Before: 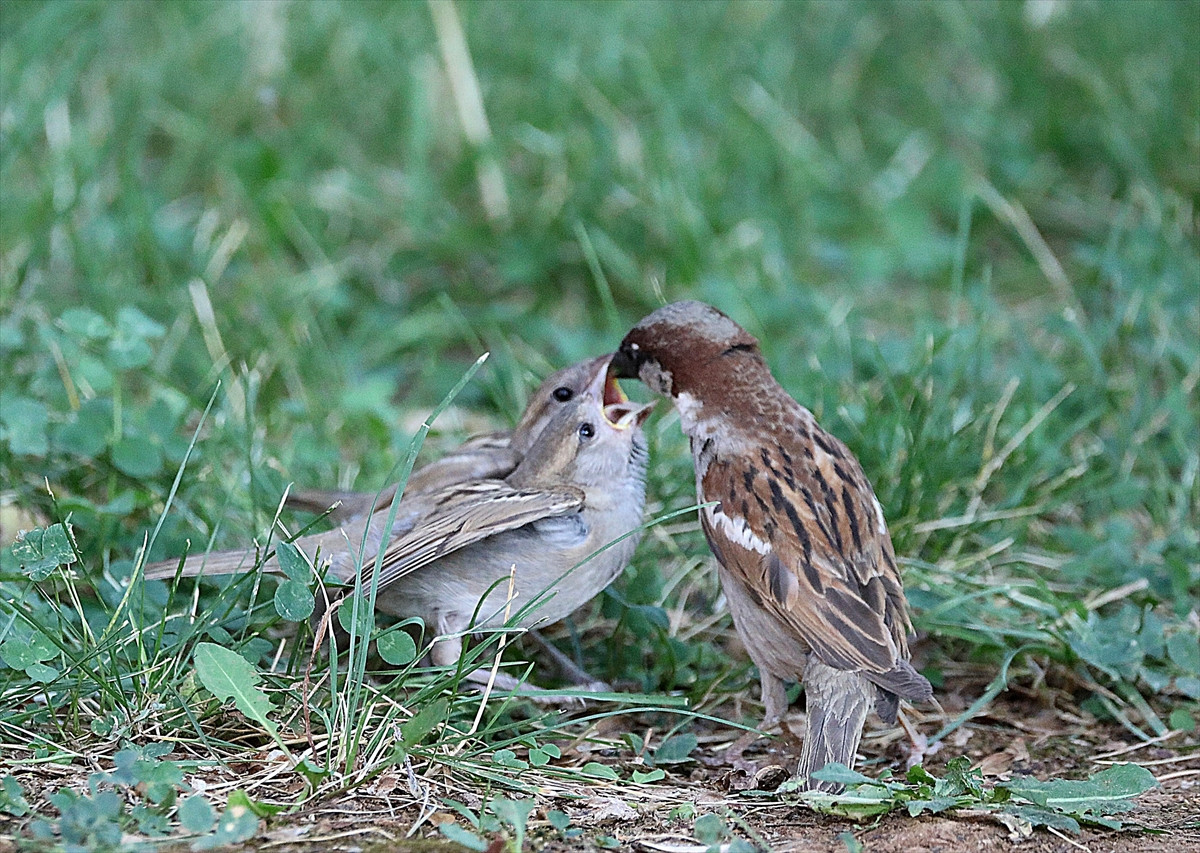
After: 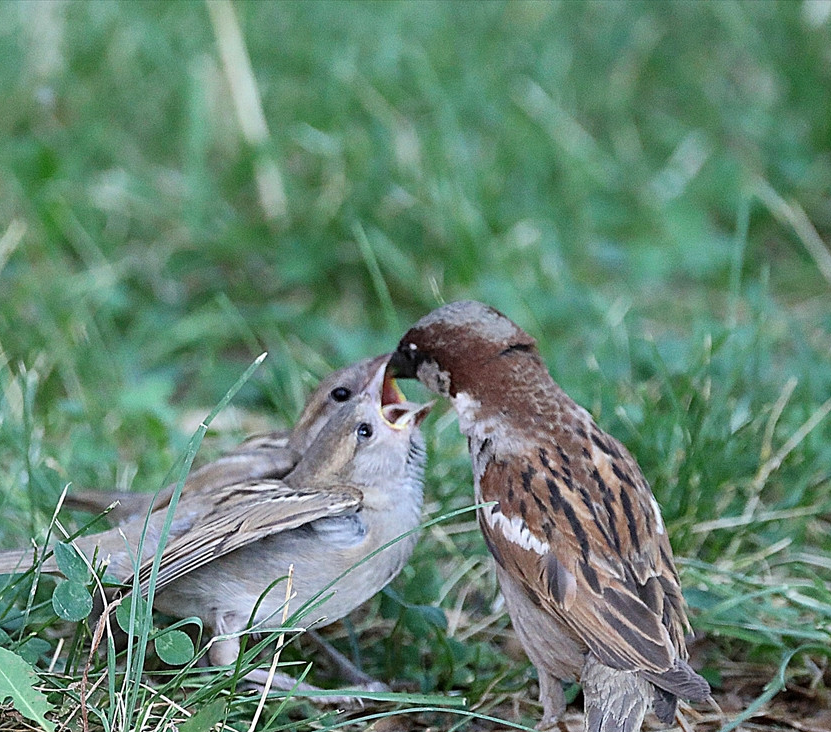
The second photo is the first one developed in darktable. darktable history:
crop: left 18.551%, right 12.169%, bottom 14.042%
